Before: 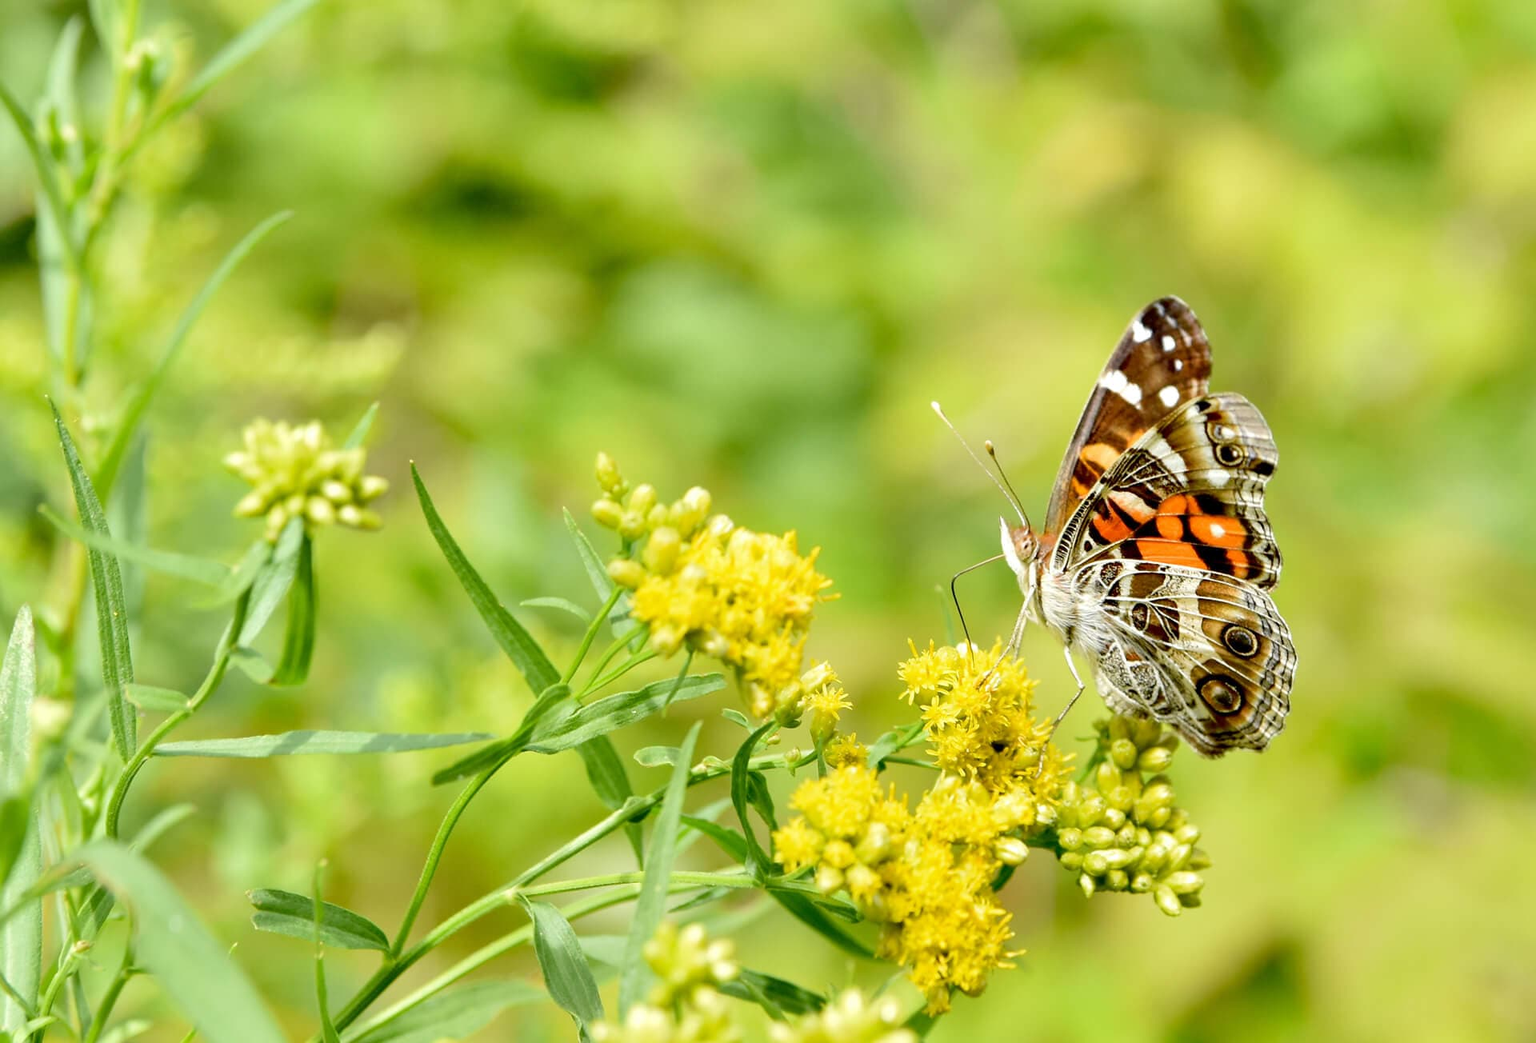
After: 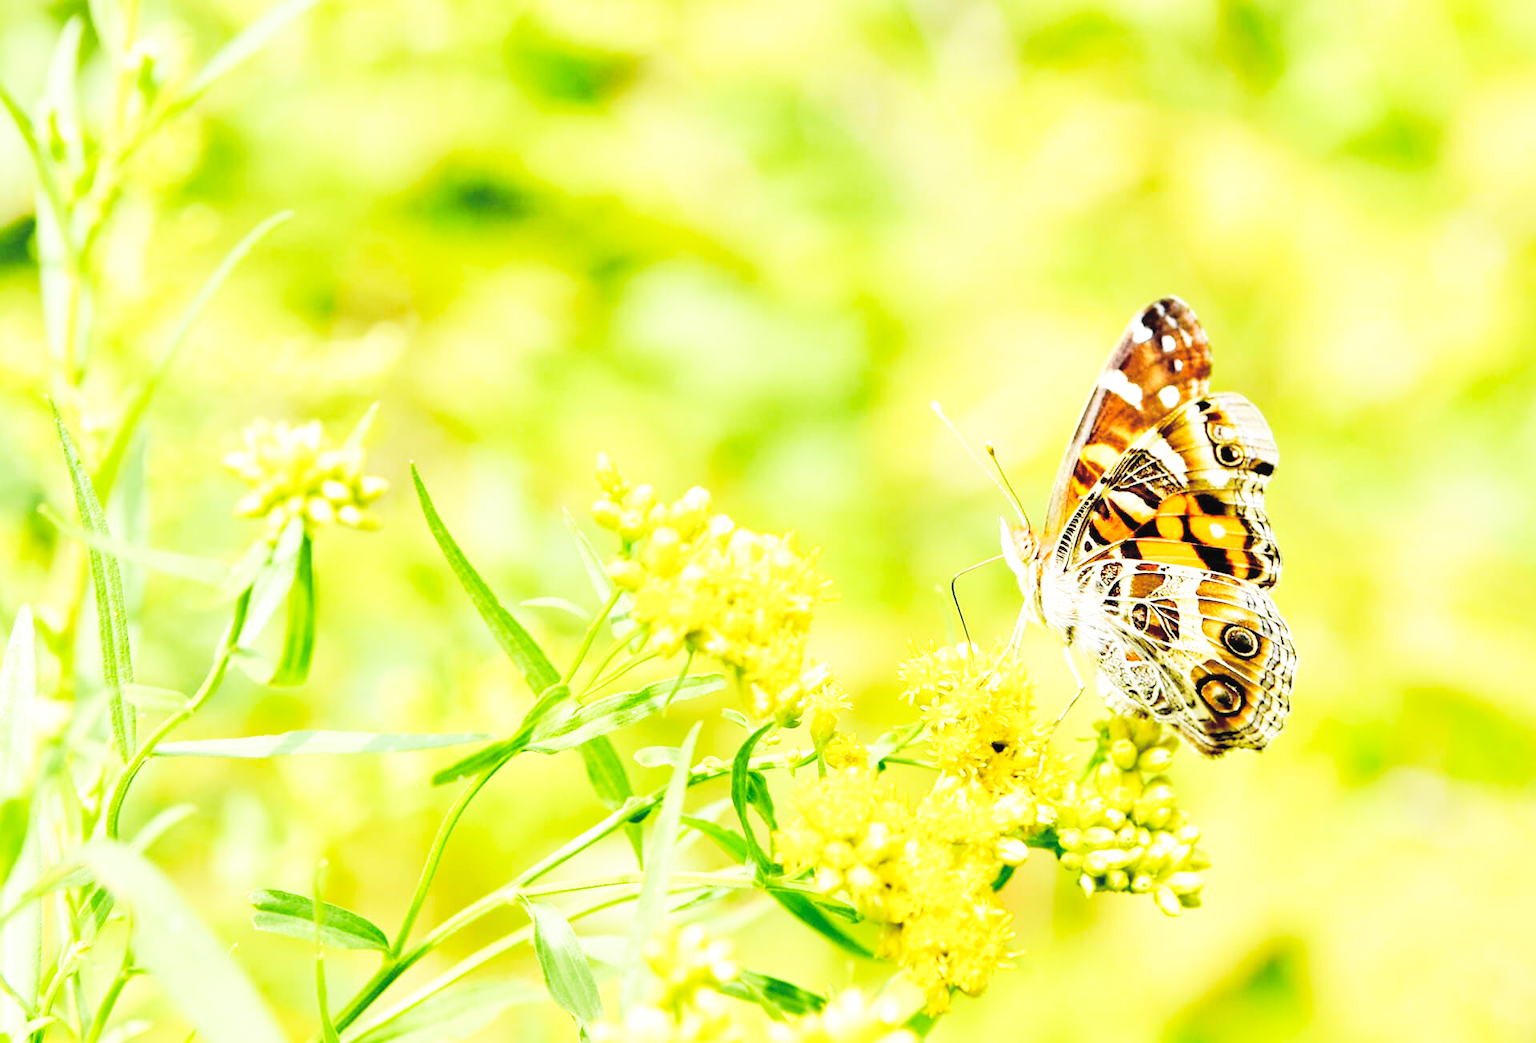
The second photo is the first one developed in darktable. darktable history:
base curve: curves: ch0 [(0, 0) (0.007, 0.004) (0.027, 0.03) (0.046, 0.07) (0.207, 0.54) (0.442, 0.872) (0.673, 0.972) (1, 1)], preserve colors none
contrast brightness saturation: brightness 0.284
